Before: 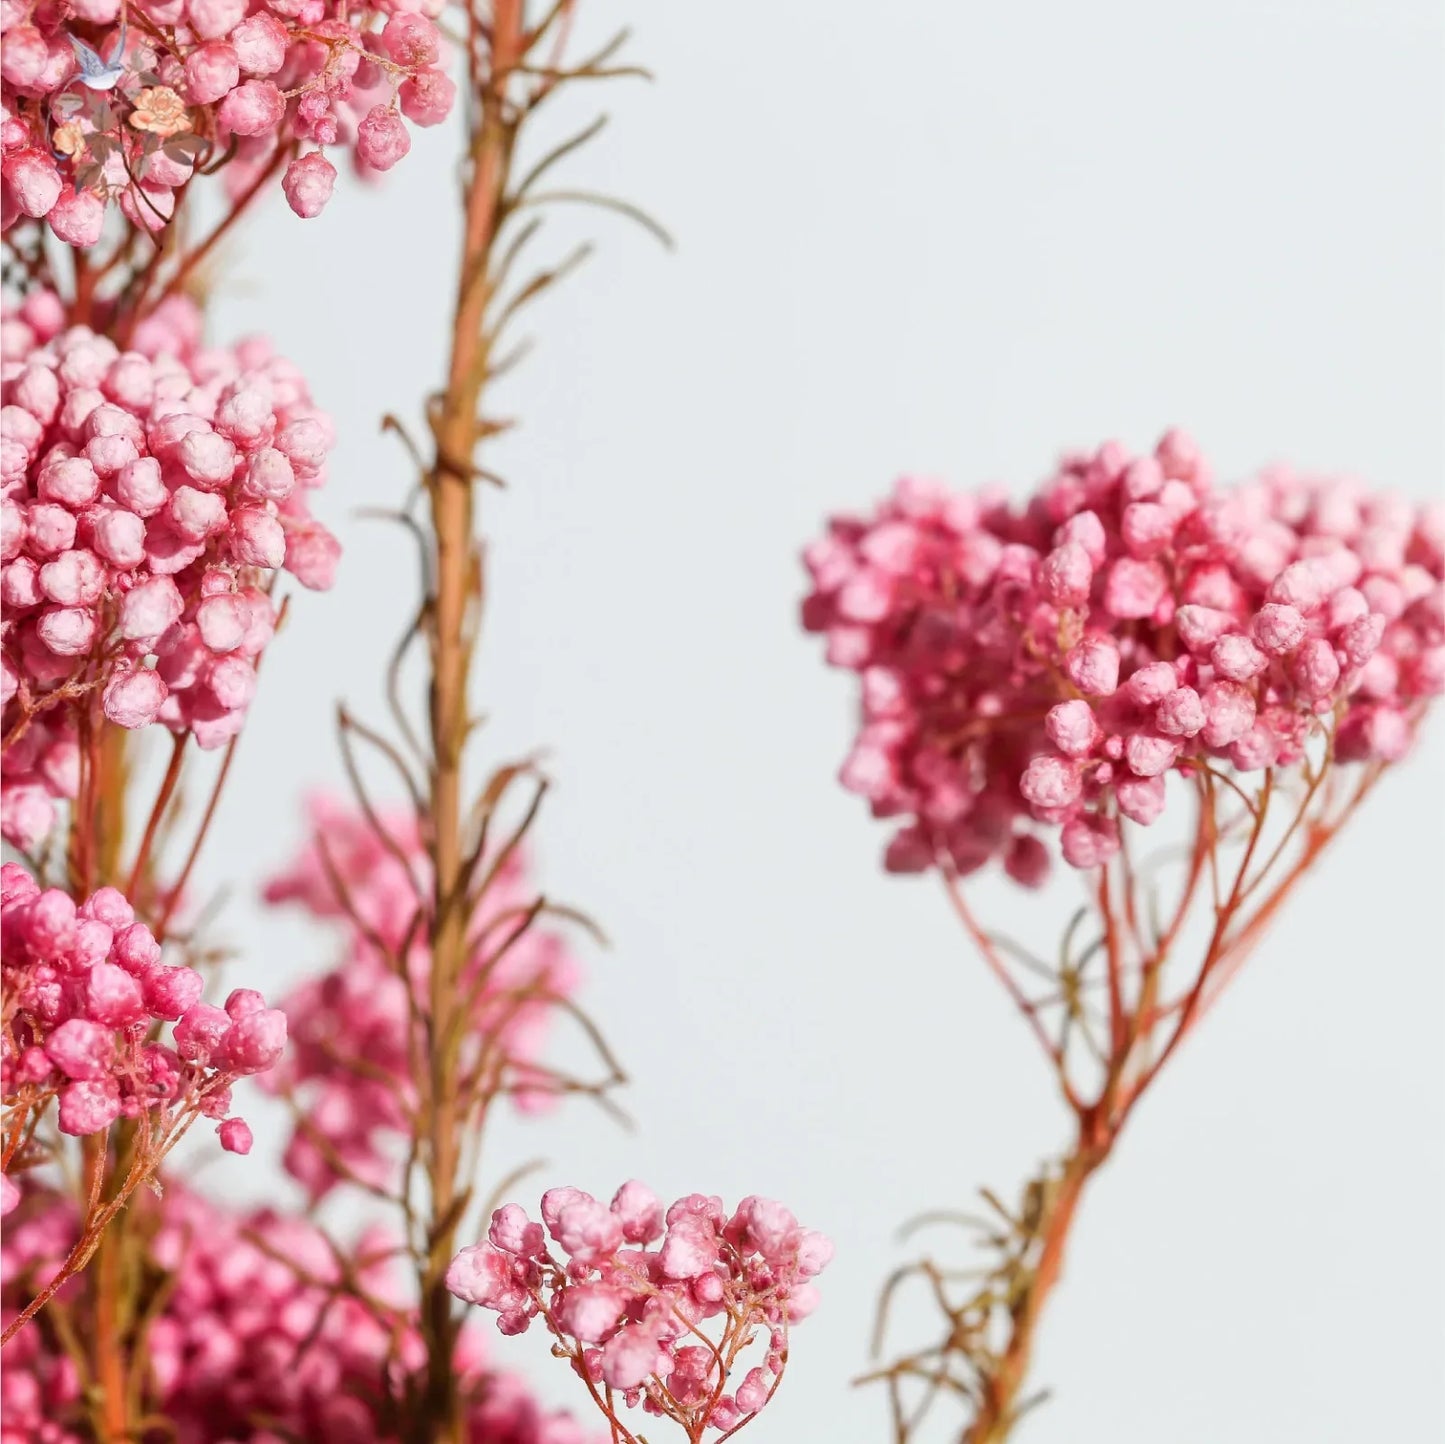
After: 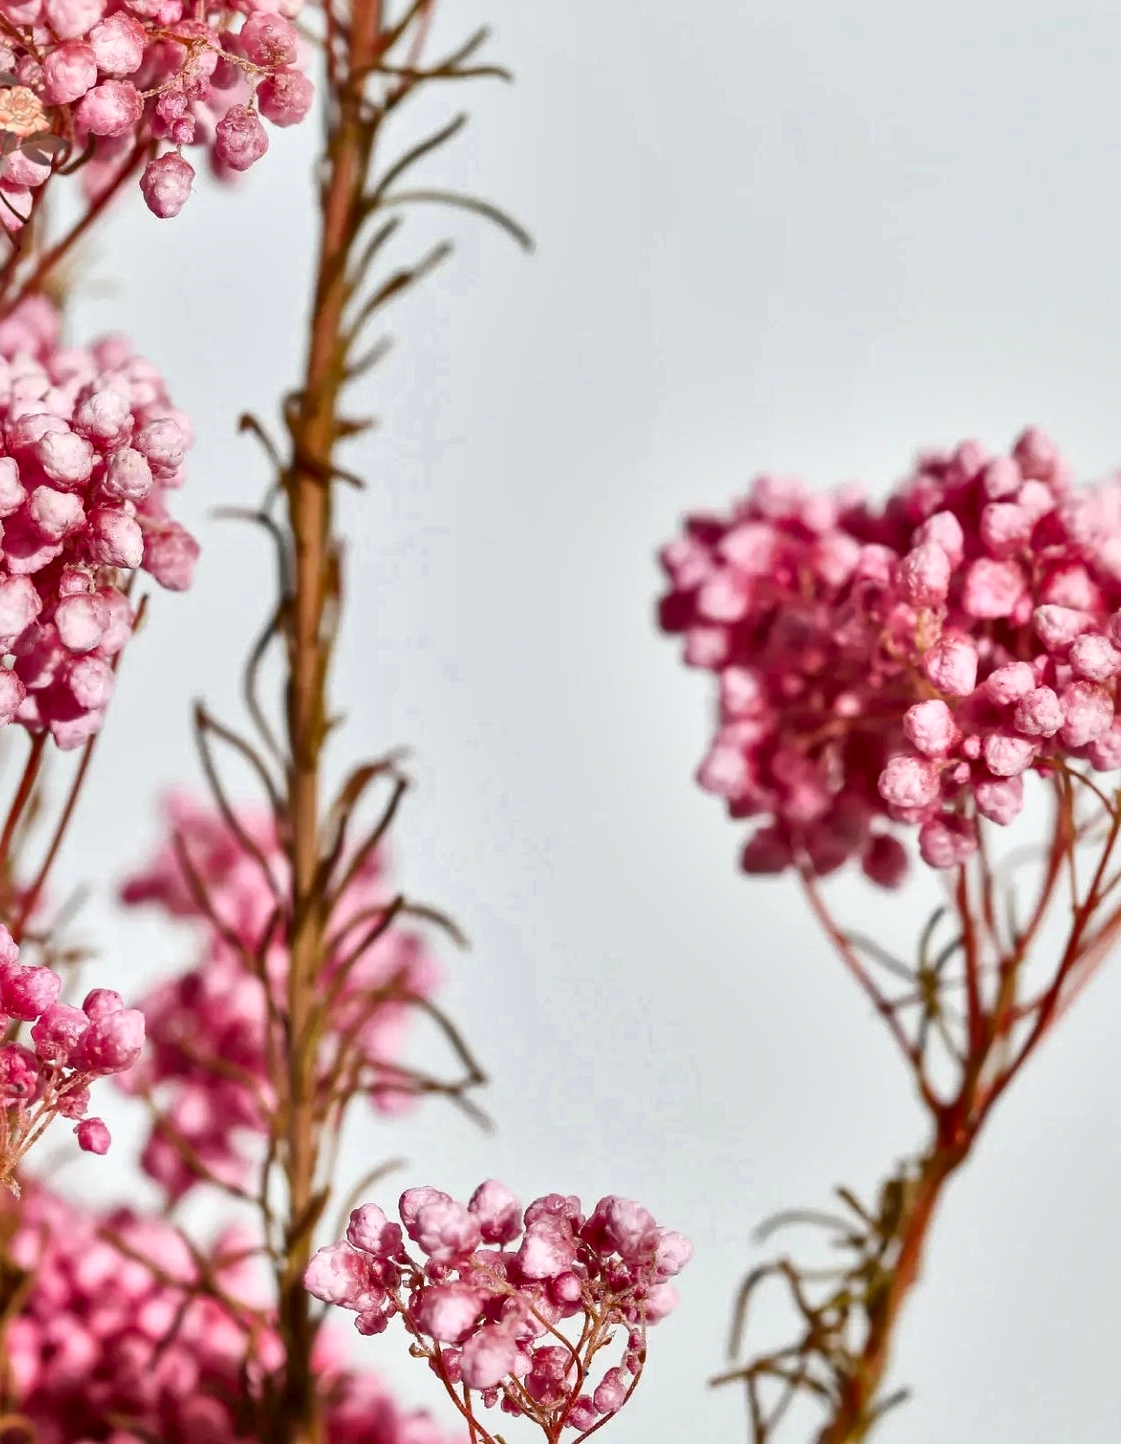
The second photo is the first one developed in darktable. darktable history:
crop: left 9.847%, right 12.531%
local contrast: mode bilateral grid, contrast 24, coarseness 60, detail 152%, midtone range 0.2
shadows and highlights: soften with gaussian
